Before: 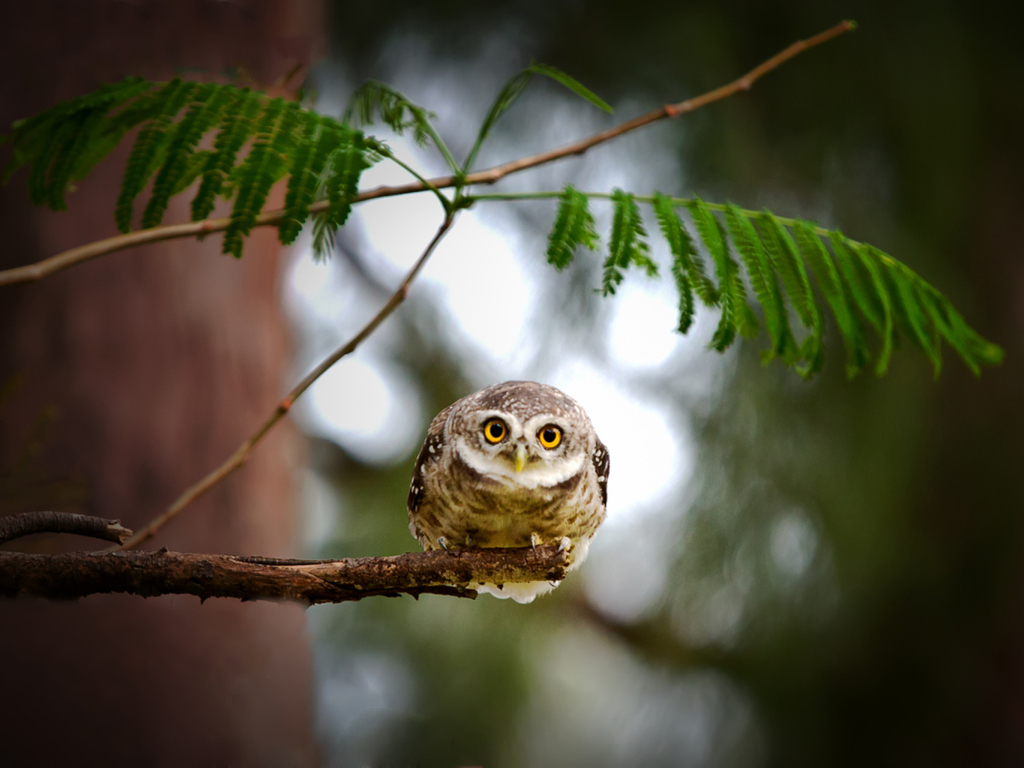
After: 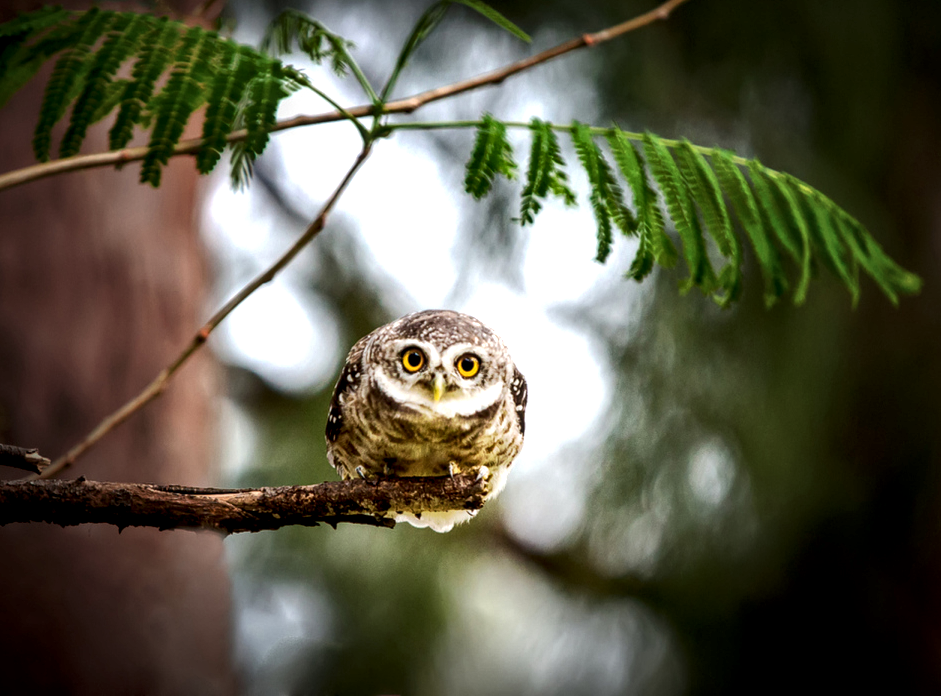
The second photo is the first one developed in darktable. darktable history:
tone equalizer: -8 EV -0.414 EV, -7 EV -0.385 EV, -6 EV -0.344 EV, -5 EV -0.21 EV, -3 EV 0.257 EV, -2 EV 0.362 EV, -1 EV 0.368 EV, +0 EV 0.395 EV, edges refinement/feathering 500, mask exposure compensation -1.57 EV, preserve details no
local contrast: detail 160%
crop and rotate: left 8.016%, top 9.287%
